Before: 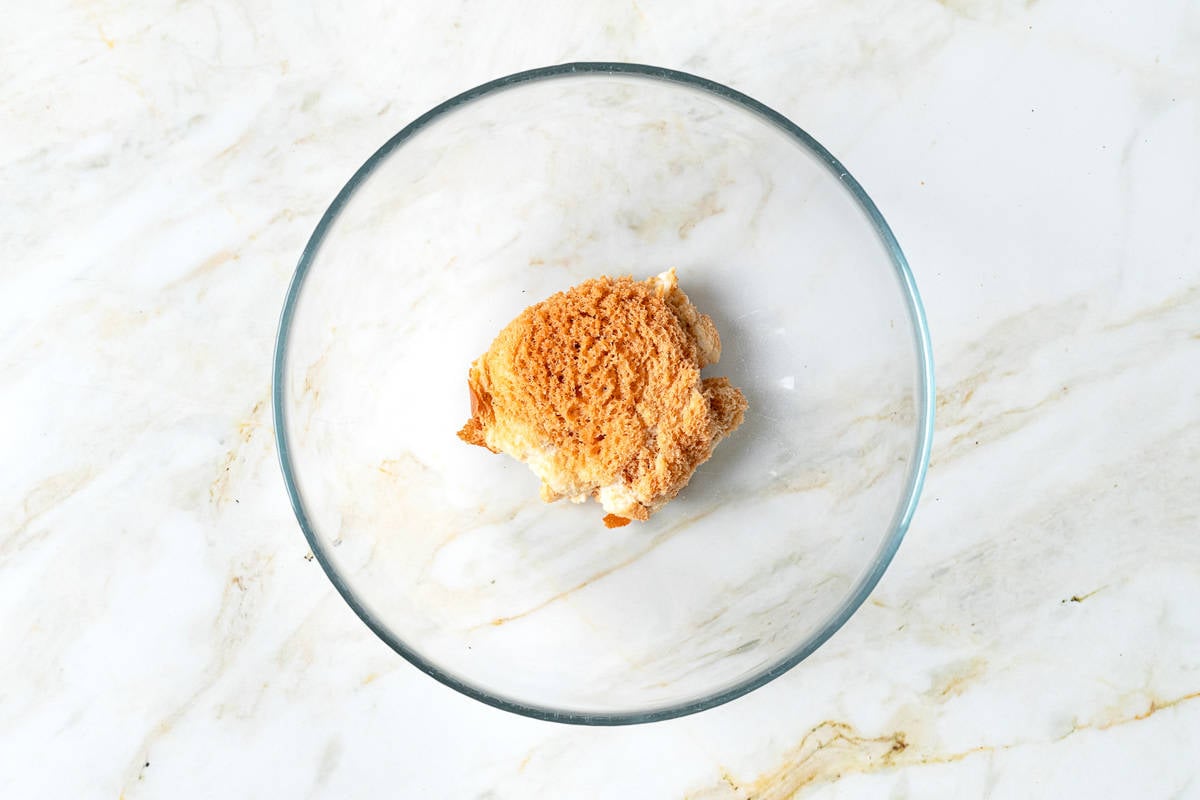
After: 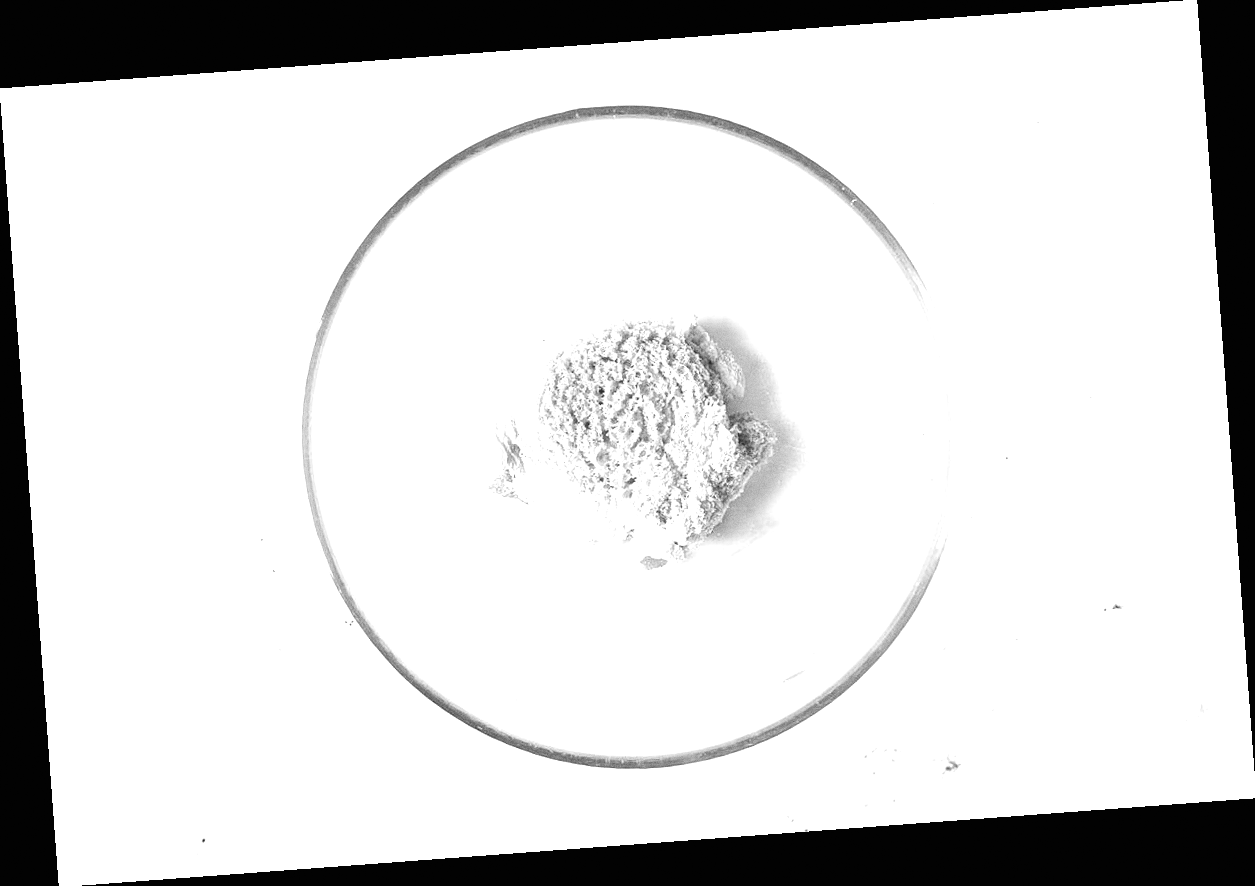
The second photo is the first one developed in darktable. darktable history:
monochrome: a -71.75, b 75.82
exposure: black level correction 0, exposure 1.2 EV, compensate highlight preservation false
white balance: red 1.138, green 0.996, blue 0.812
grain: coarseness 0.09 ISO
rotate and perspective: rotation -4.25°, automatic cropping off
